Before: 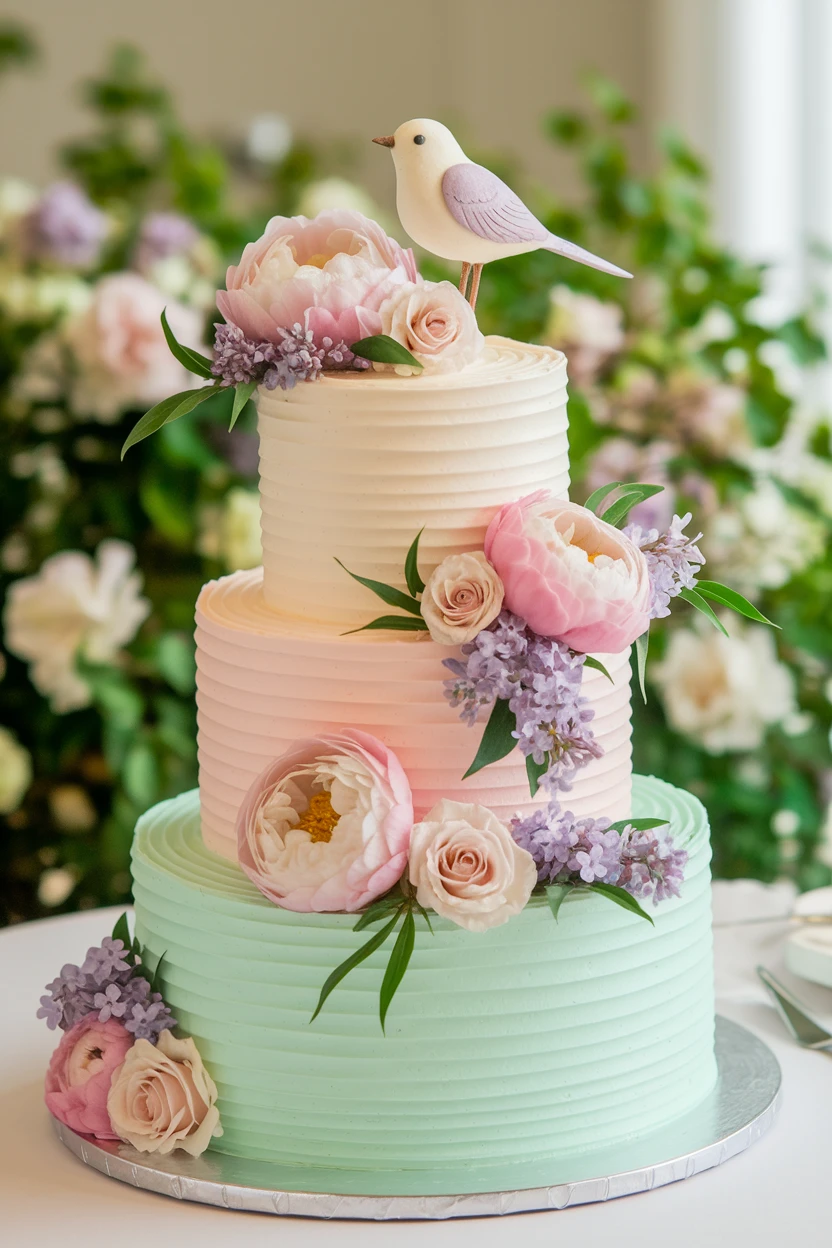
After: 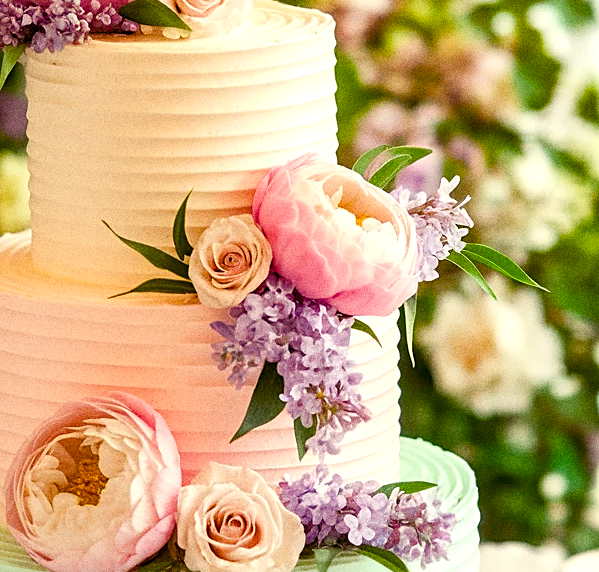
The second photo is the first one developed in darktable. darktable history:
crop and rotate: left 27.938%, top 27.046%, bottom 27.046%
color balance rgb: shadows lift › luminance -21.66%, shadows lift › chroma 8.98%, shadows lift › hue 283.37°, power › chroma 1.55%, power › hue 25.59°, highlights gain › luminance 6.08%, highlights gain › chroma 2.55%, highlights gain › hue 90°, global offset › luminance -0.87%, perceptual saturation grading › global saturation 27.49%, perceptual saturation grading › highlights -28.39%, perceptual saturation grading › mid-tones 15.22%, perceptual saturation grading › shadows 33.98%, perceptual brilliance grading › highlights 10%, perceptual brilliance grading › mid-tones 5%
sharpen: on, module defaults
grain: coarseness 0.09 ISO, strength 40%
